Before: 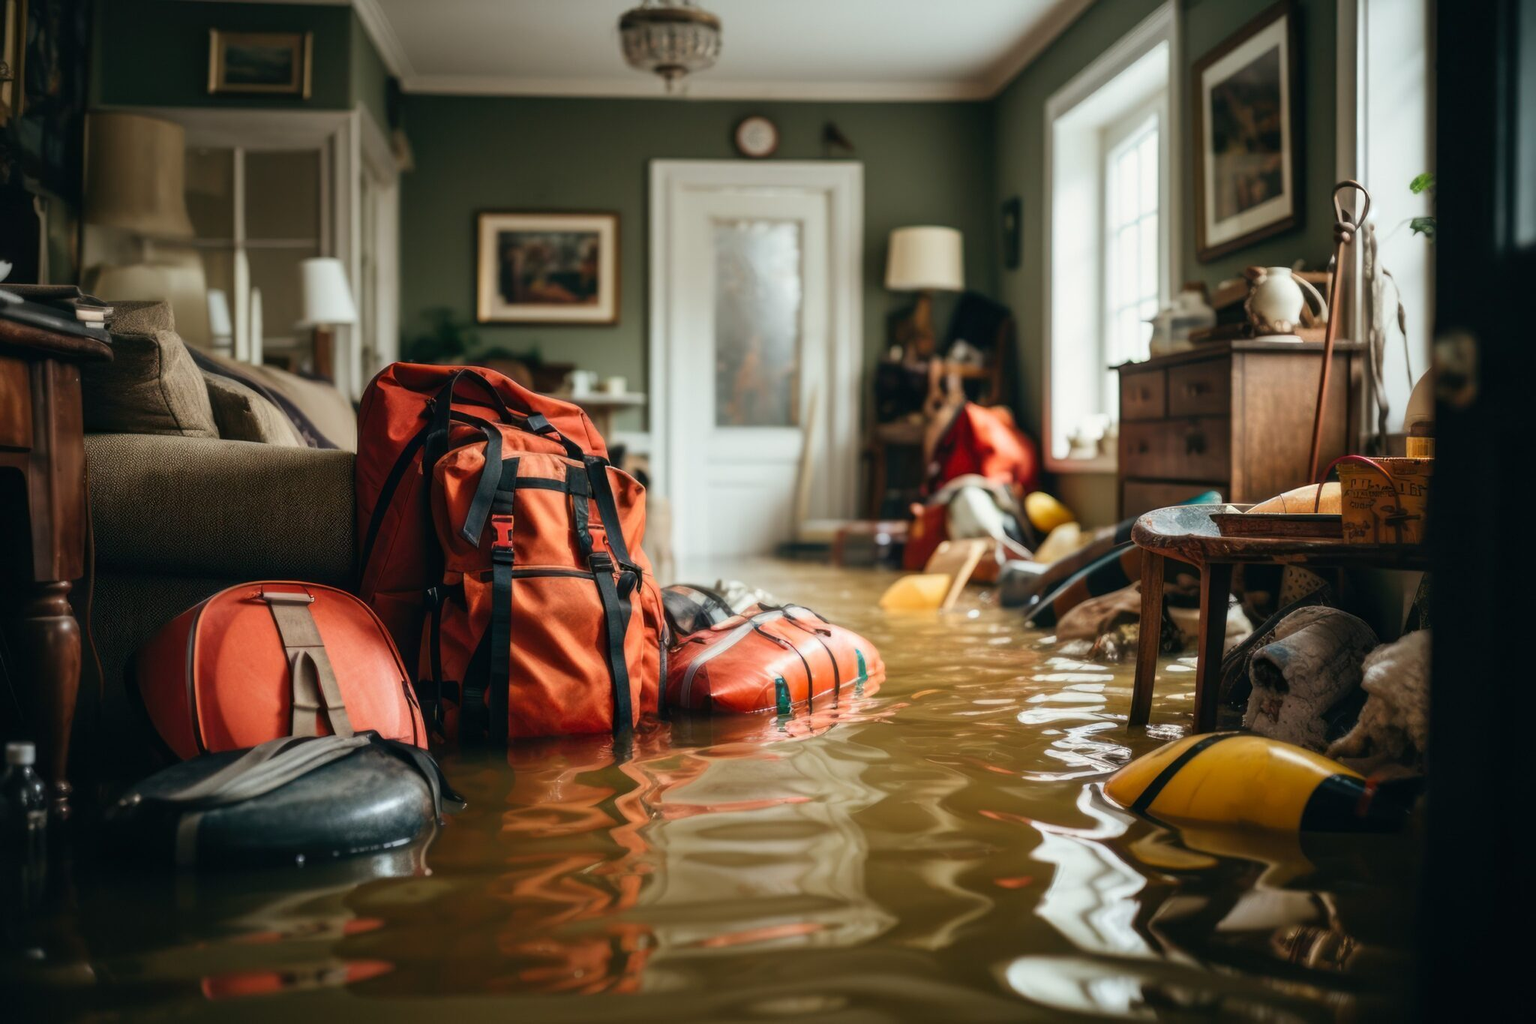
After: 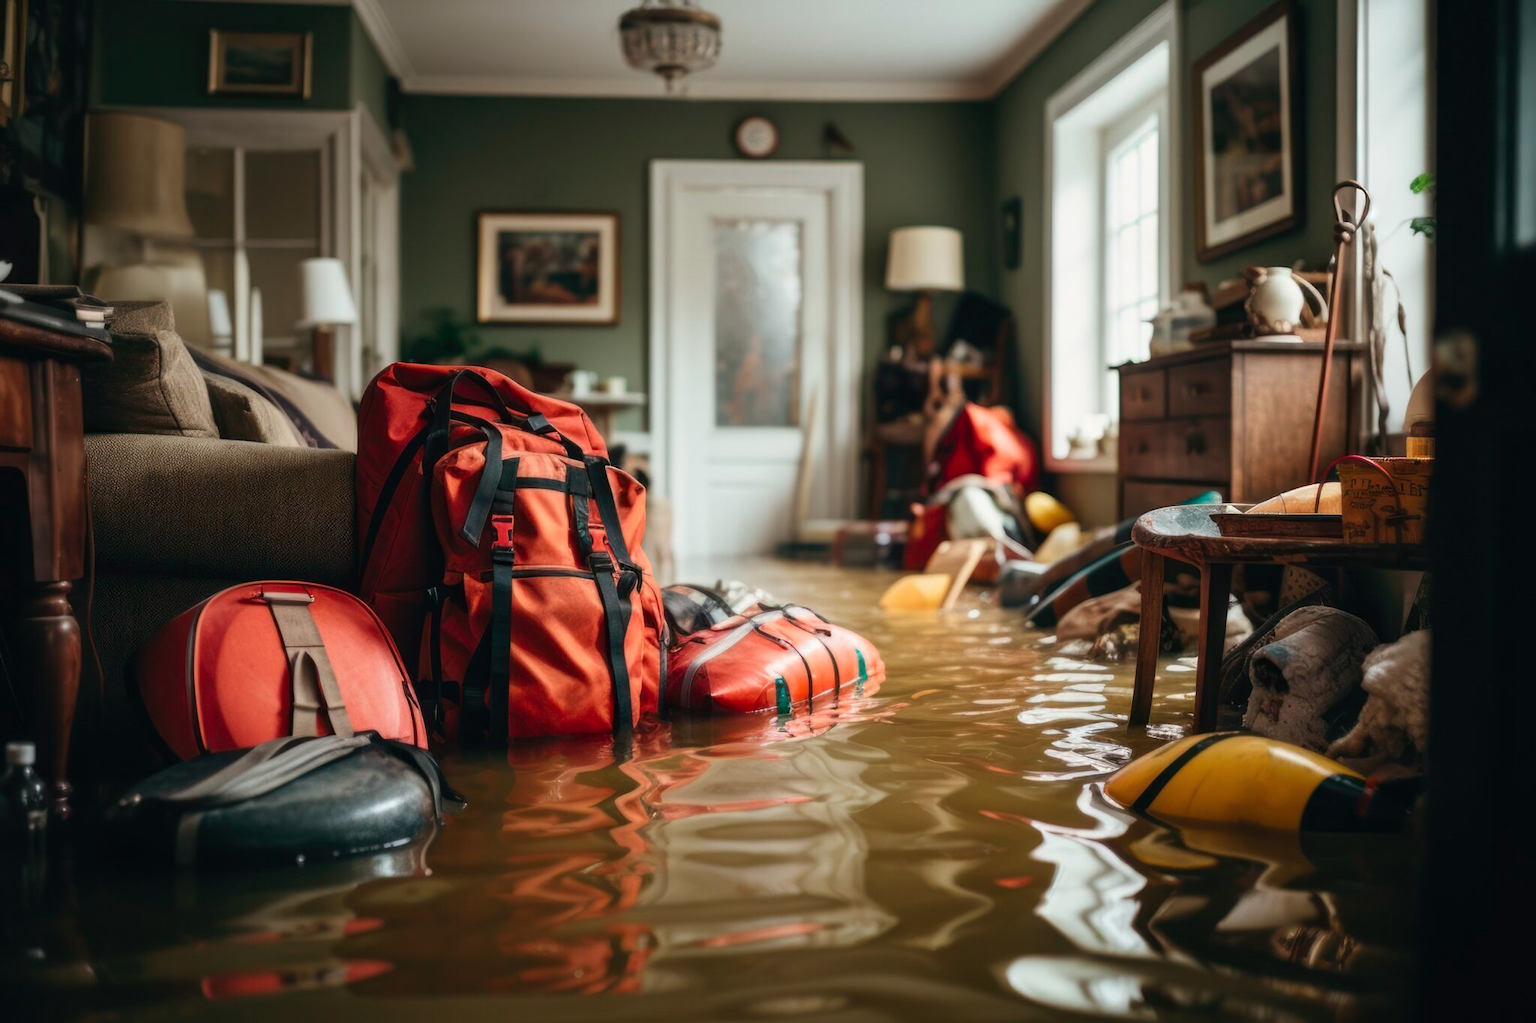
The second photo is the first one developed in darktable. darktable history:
tone curve: curves: ch0 [(0, 0) (0.253, 0.237) (1, 1)]; ch1 [(0, 0) (0.411, 0.385) (0.502, 0.506) (0.557, 0.565) (0.66, 0.683) (1, 1)]; ch2 [(0, 0) (0.394, 0.413) (0.5, 0.5) (1, 1)], color space Lab, independent channels, preserve colors none
